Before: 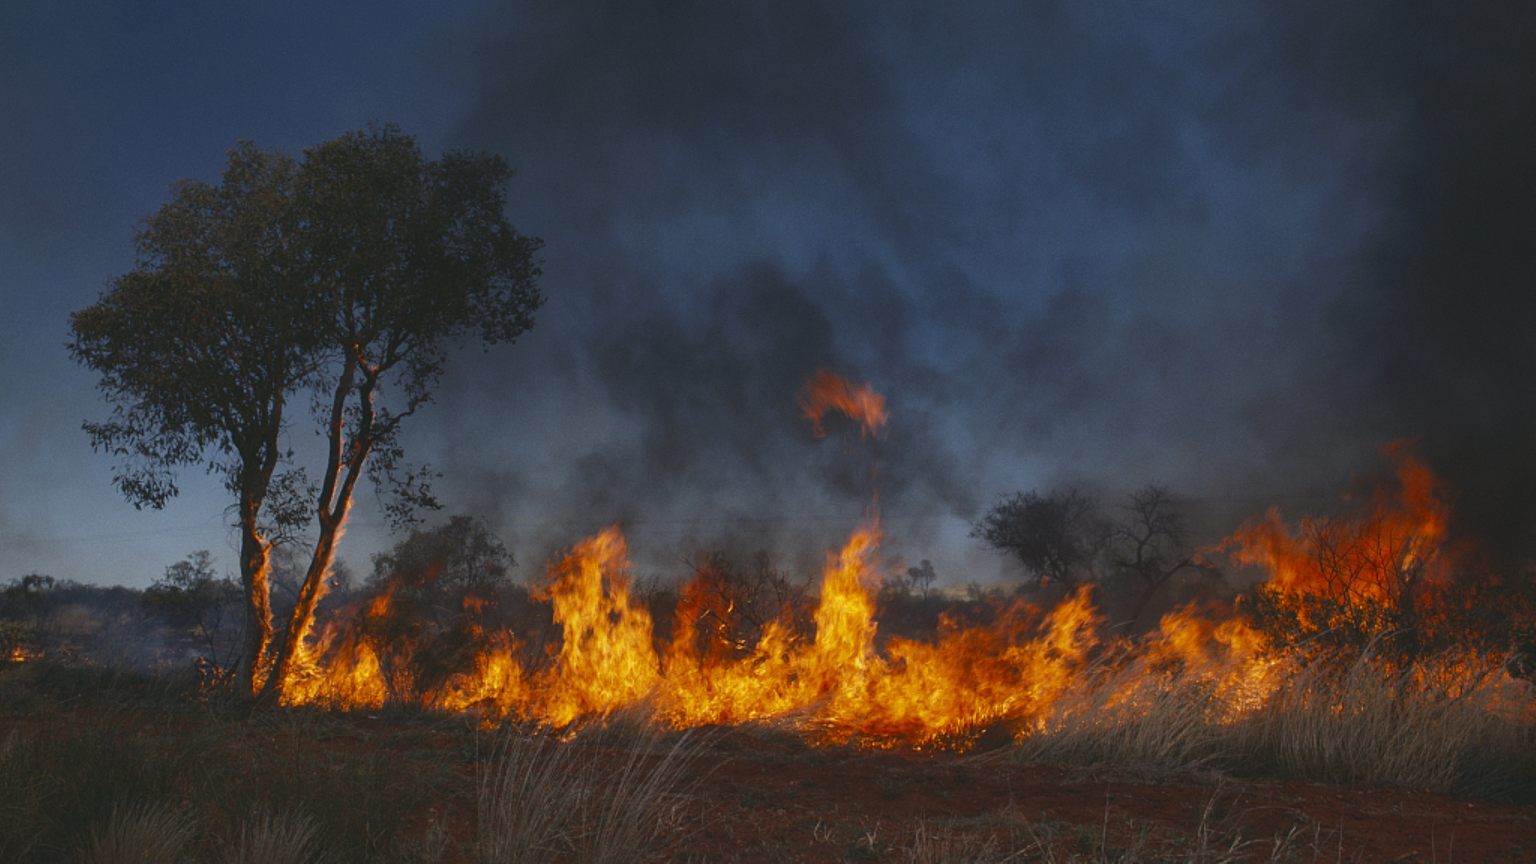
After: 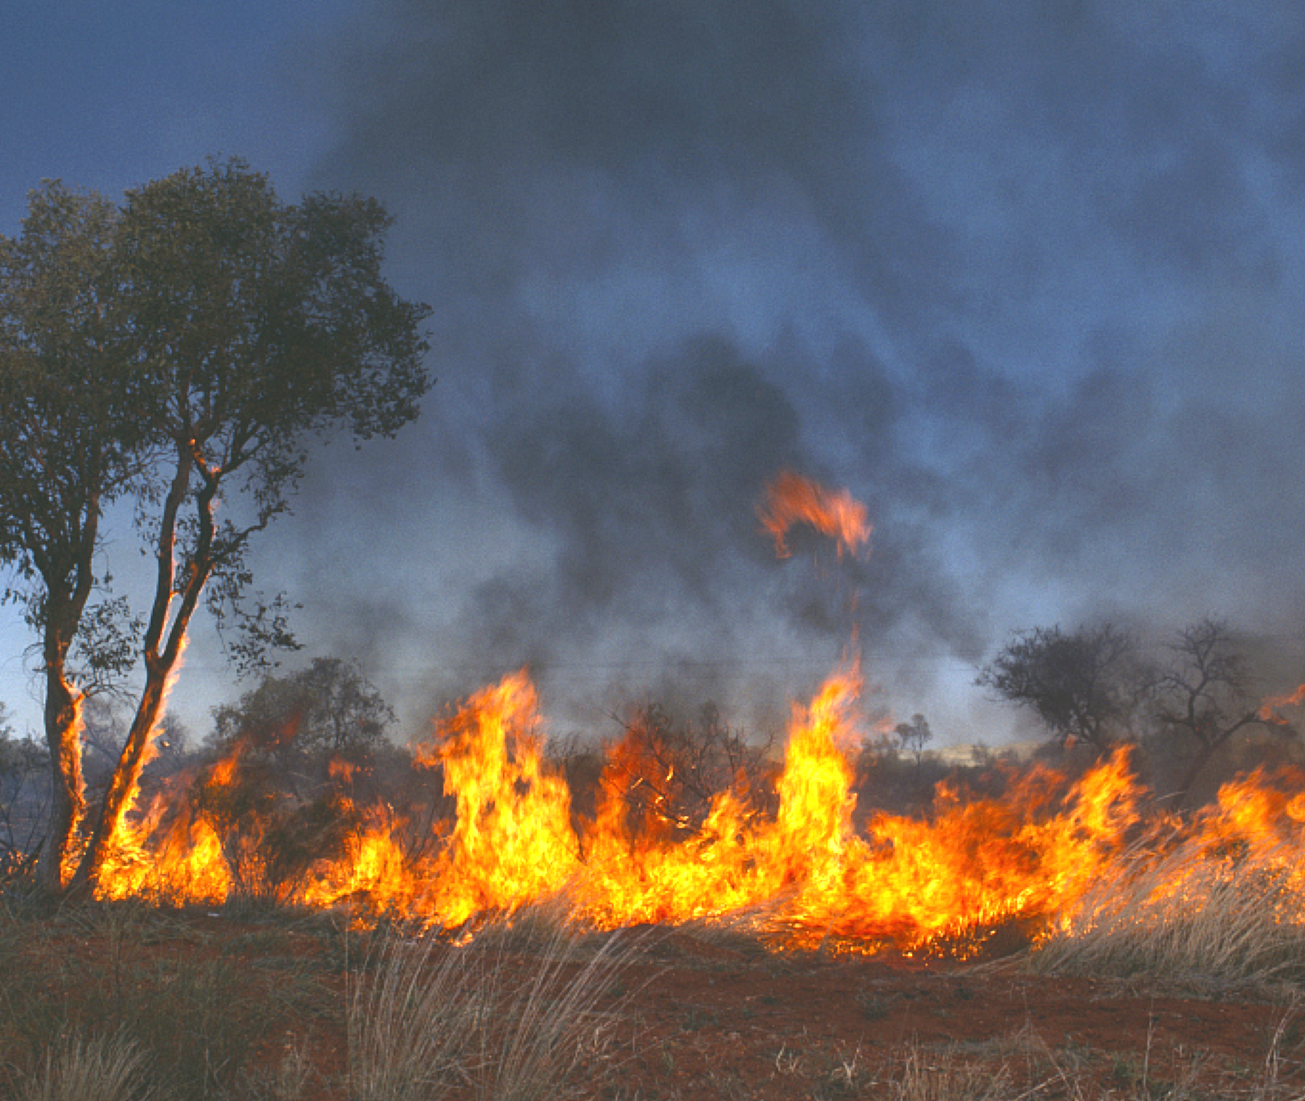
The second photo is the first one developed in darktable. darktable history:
crop and rotate: left 13.374%, right 19.984%
exposure: black level correction 0, exposure 1.365 EV, compensate highlight preservation false
